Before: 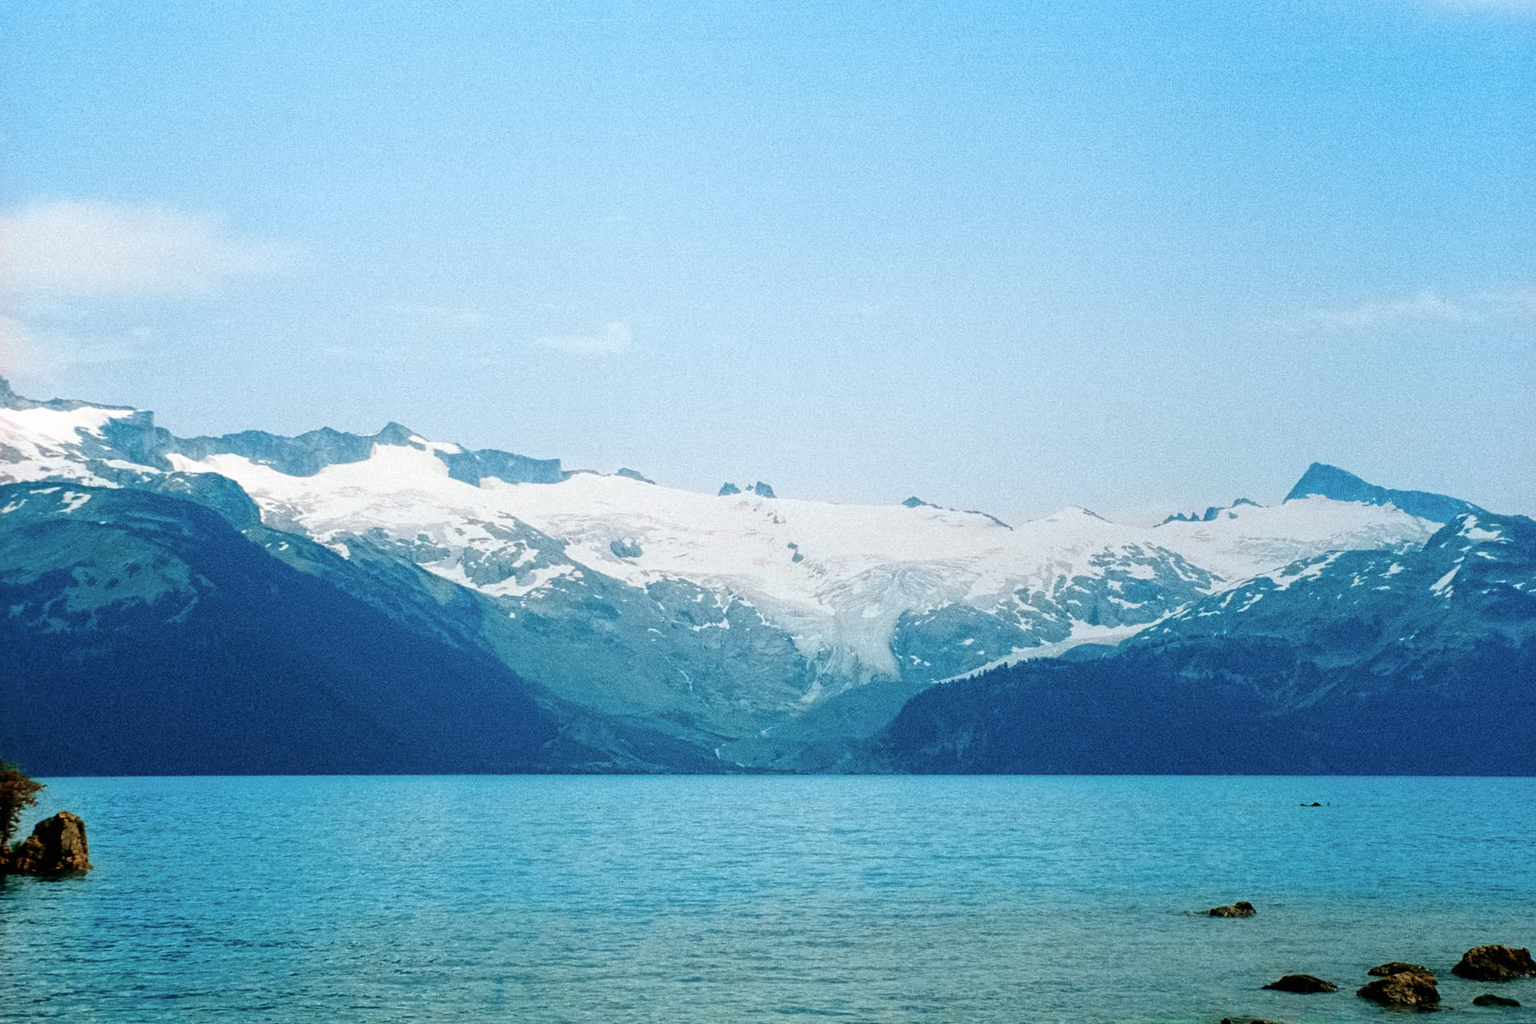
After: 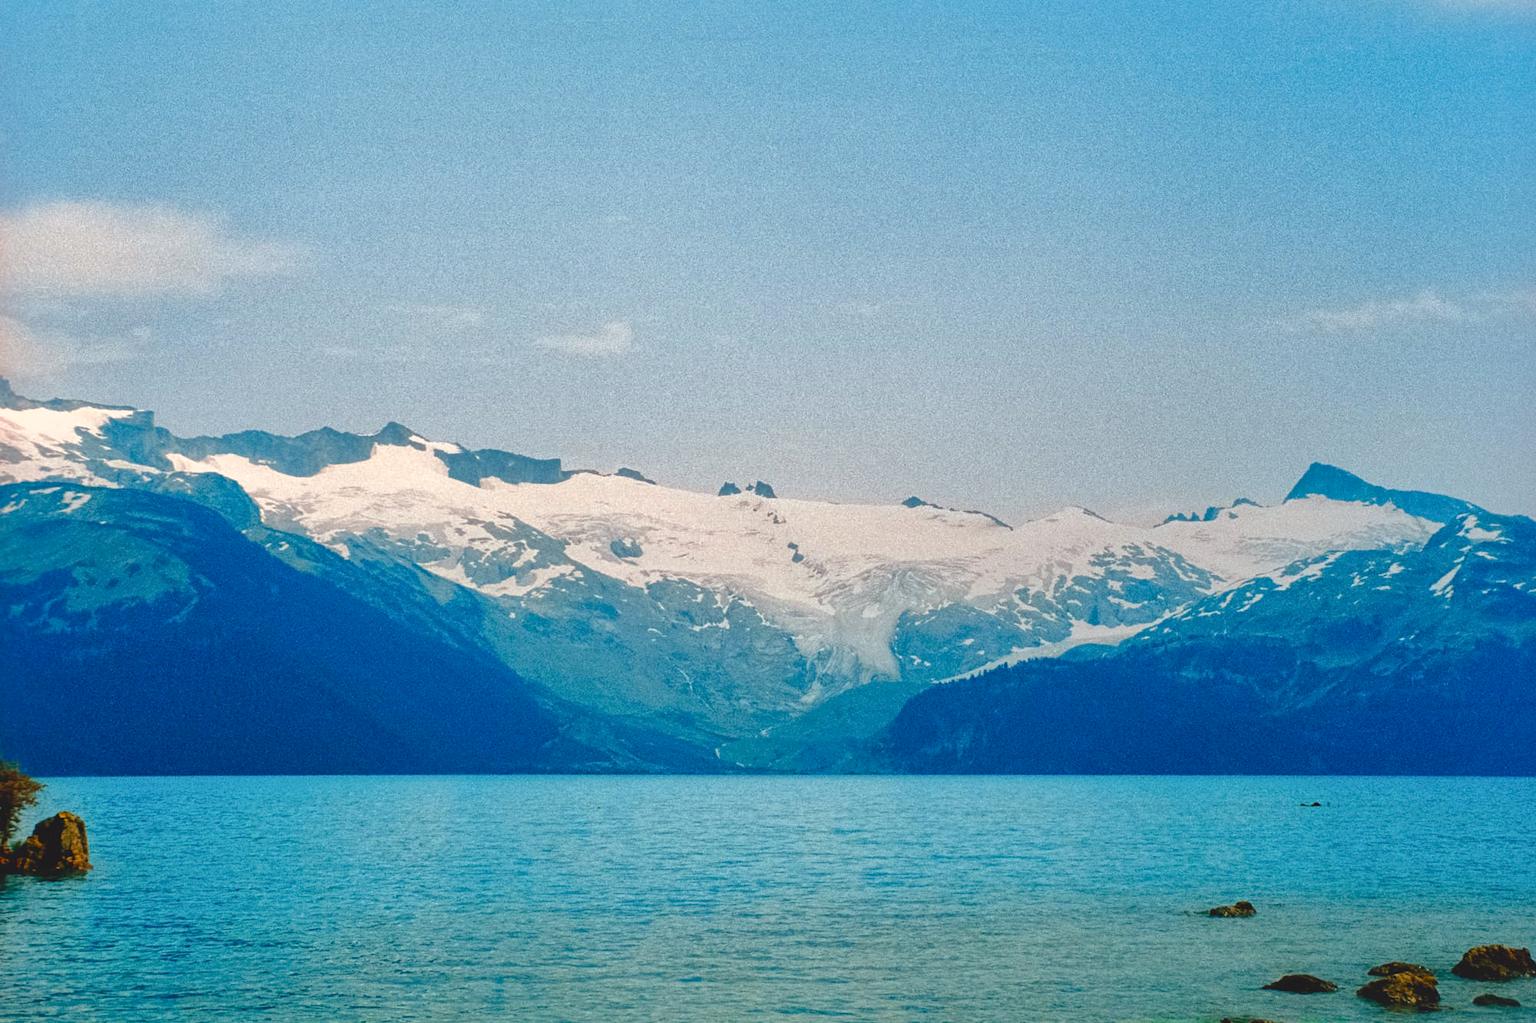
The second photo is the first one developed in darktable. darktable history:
color balance rgb: shadows lift › chroma 2%, shadows lift › hue 247.2°, power › chroma 0.3%, power › hue 25.2°, highlights gain › chroma 3%, highlights gain › hue 60°, global offset › luminance 0.75%, perceptual saturation grading › global saturation 20%, perceptual saturation grading › highlights -20%, perceptual saturation grading › shadows 30%, global vibrance 20%
shadows and highlights: highlights -60
